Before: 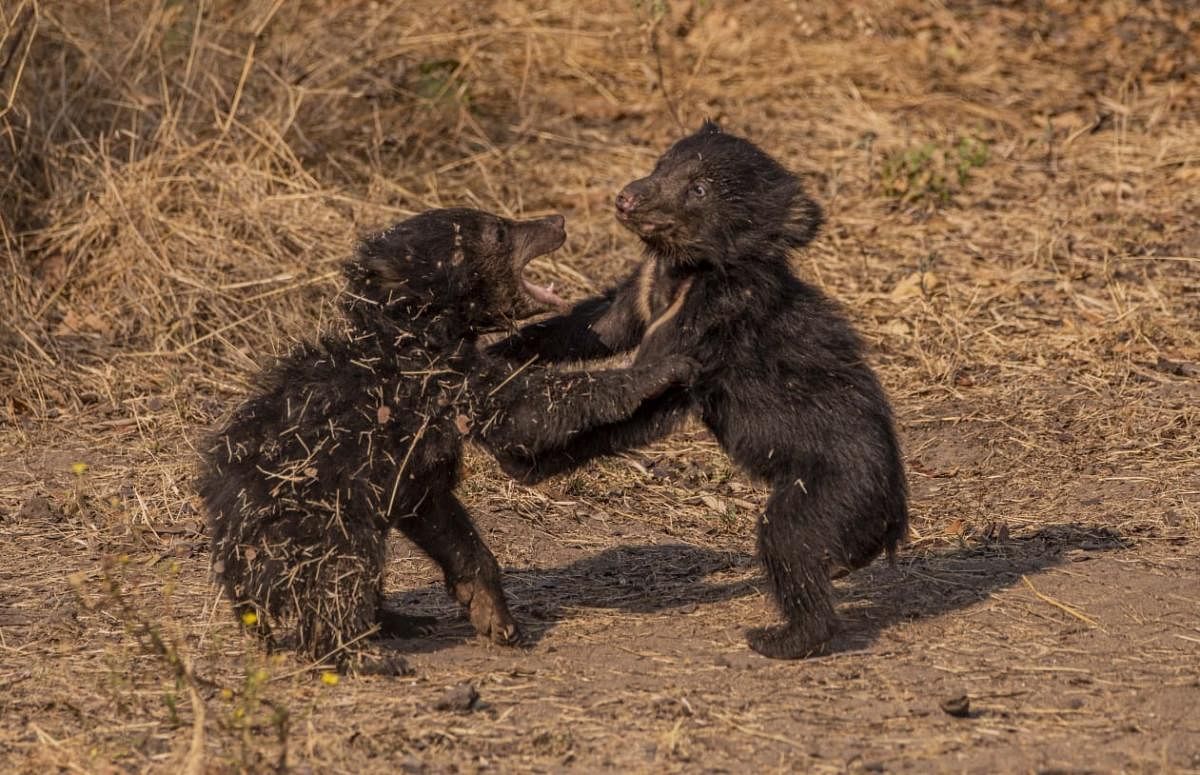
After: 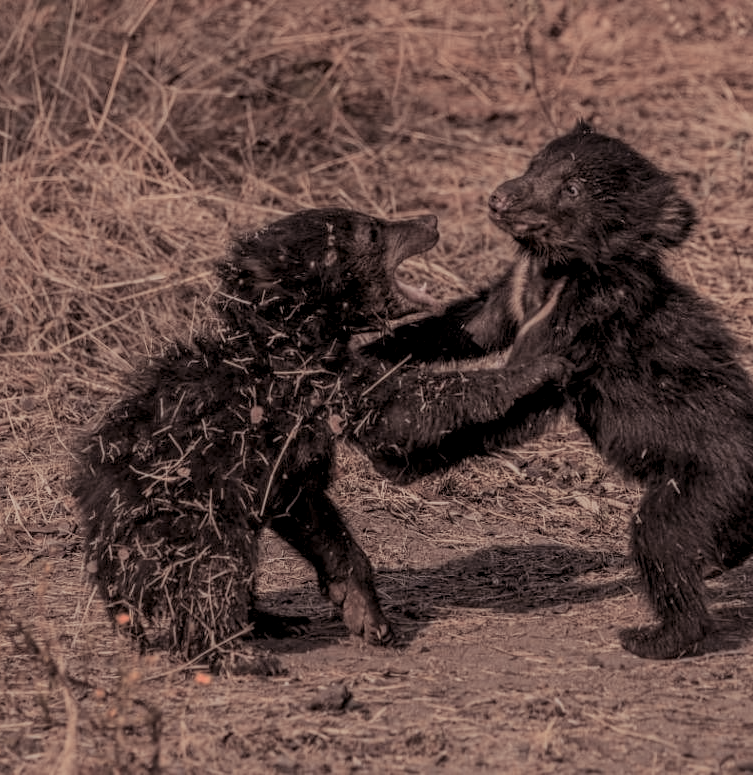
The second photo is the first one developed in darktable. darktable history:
crop: left 10.644%, right 26.528%
exposure: black level correction 0.001, exposure 1.735 EV, compensate highlight preservation false
local contrast: detail 144%
color balance rgb: perceptual brilliance grading › global brilliance -48.39%
color zones: curves: ch2 [(0, 0.488) (0.143, 0.417) (0.286, 0.212) (0.429, 0.179) (0.571, 0.154) (0.714, 0.415) (0.857, 0.495) (1, 0.488)]
bloom: size 9%, threshold 100%, strength 7%
split-toning: shadows › saturation 0.2
